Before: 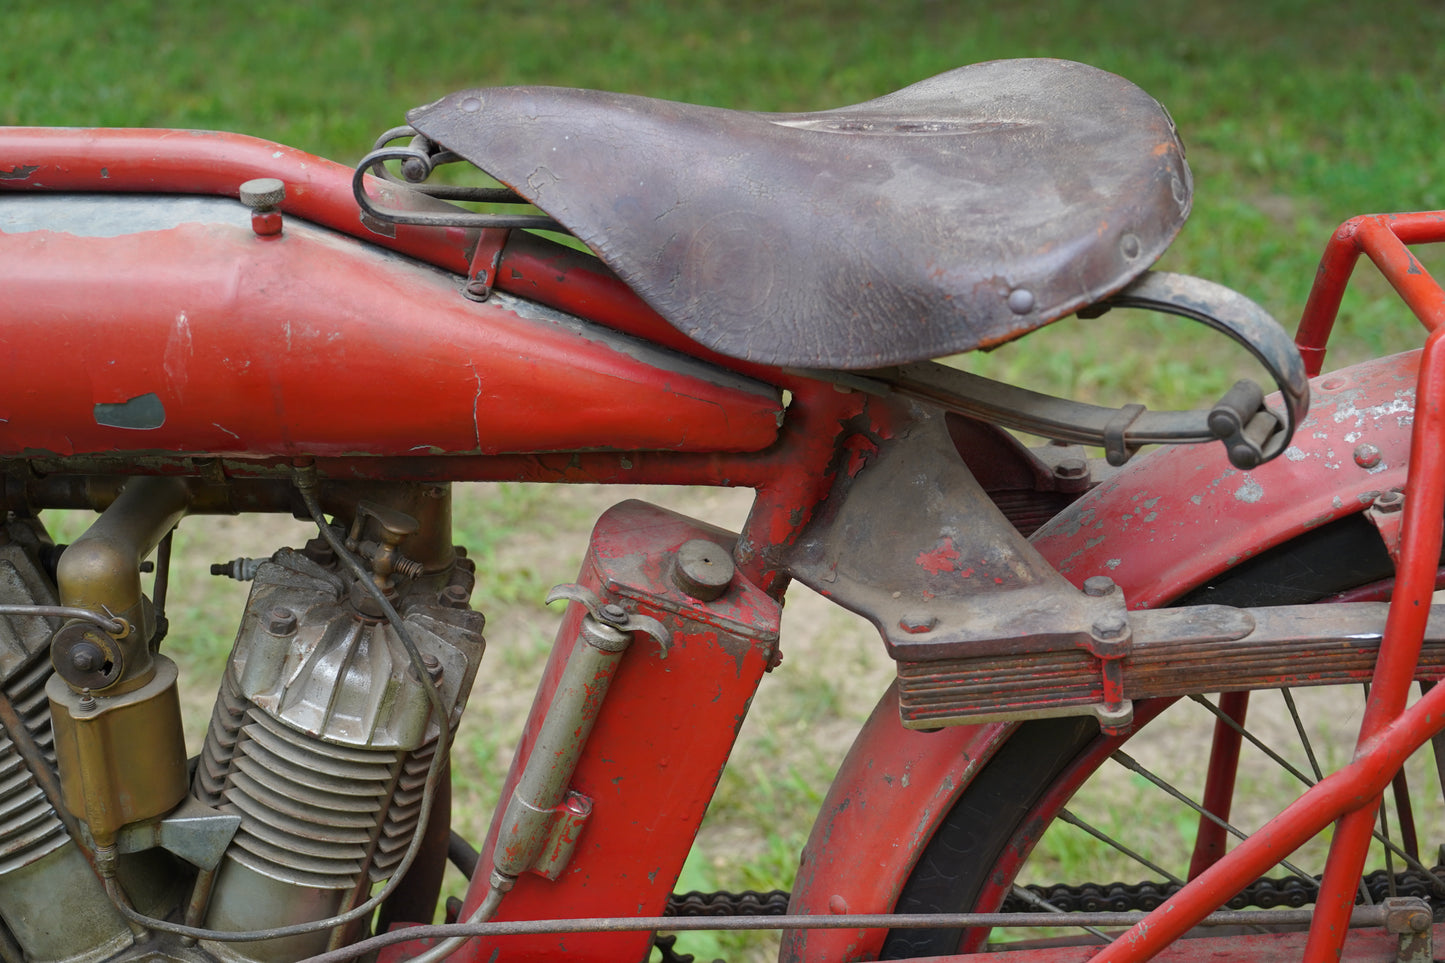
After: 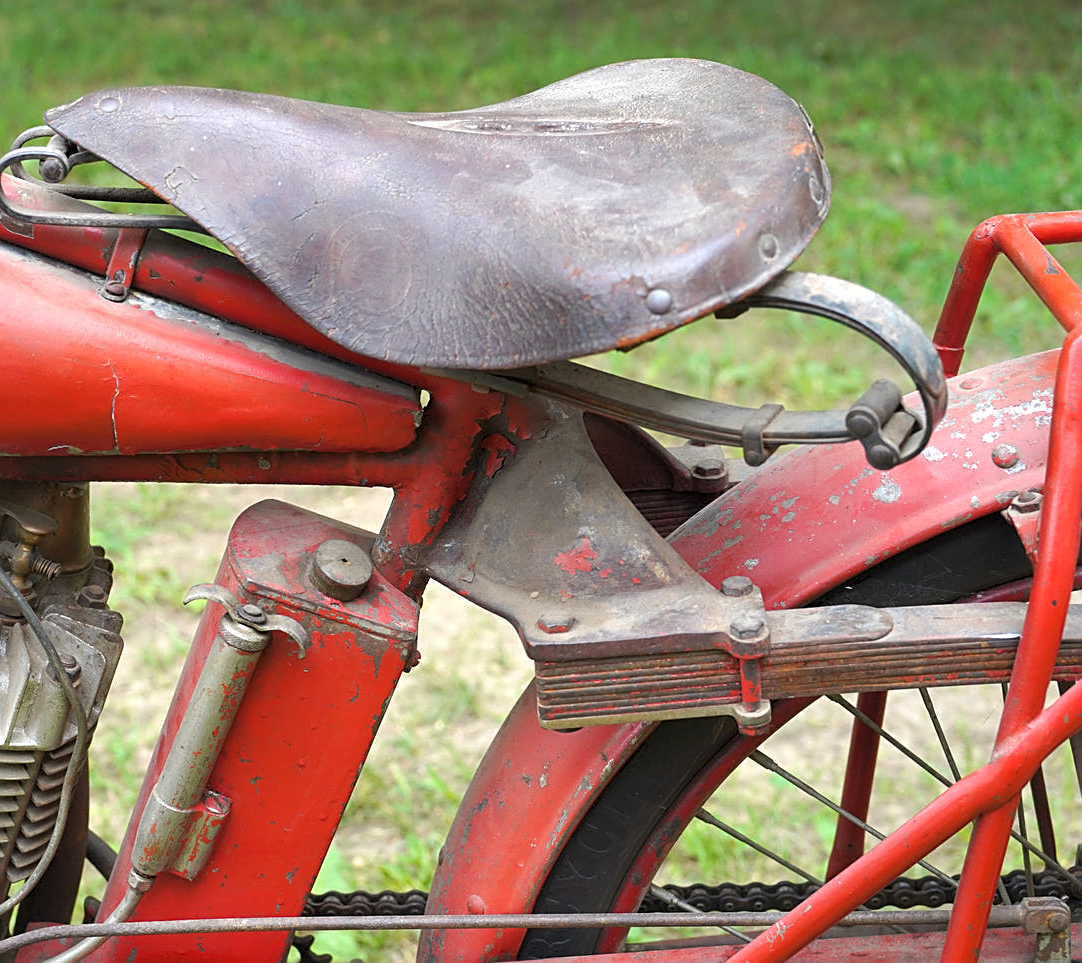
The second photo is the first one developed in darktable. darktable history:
sharpen: on, module defaults
levels: levels [0.026, 0.507, 0.987]
crop and rotate: left 25.098%
exposure: exposure 0.75 EV, compensate highlight preservation false
